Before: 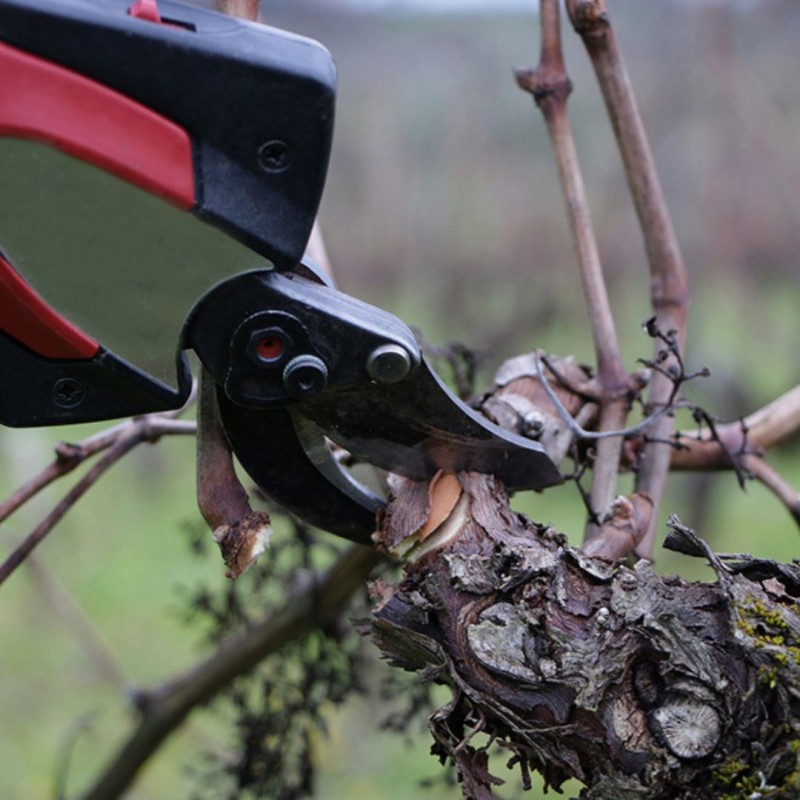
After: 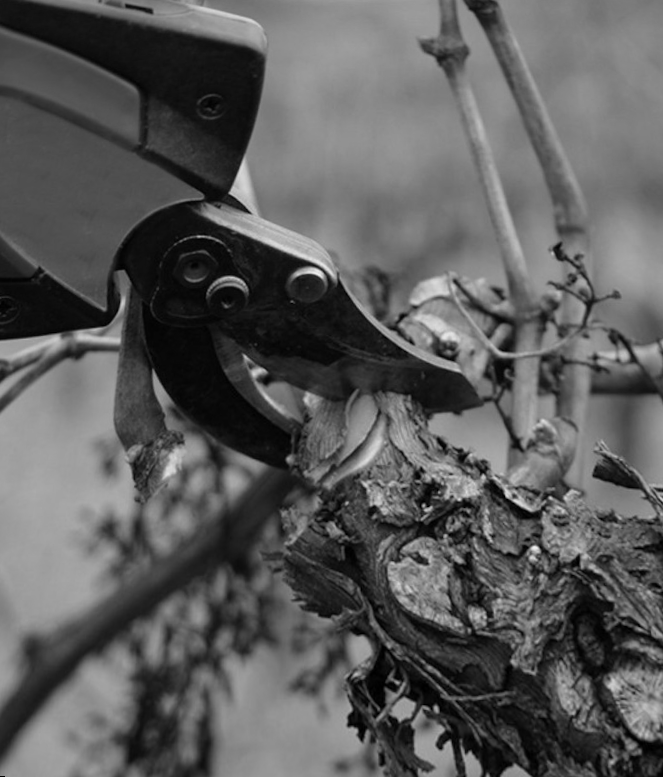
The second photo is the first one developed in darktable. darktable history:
white balance: red 1.009, blue 0.985
monochrome: a -11.7, b 1.62, size 0.5, highlights 0.38
rotate and perspective: rotation 0.72°, lens shift (vertical) -0.352, lens shift (horizontal) -0.051, crop left 0.152, crop right 0.859, crop top 0.019, crop bottom 0.964
